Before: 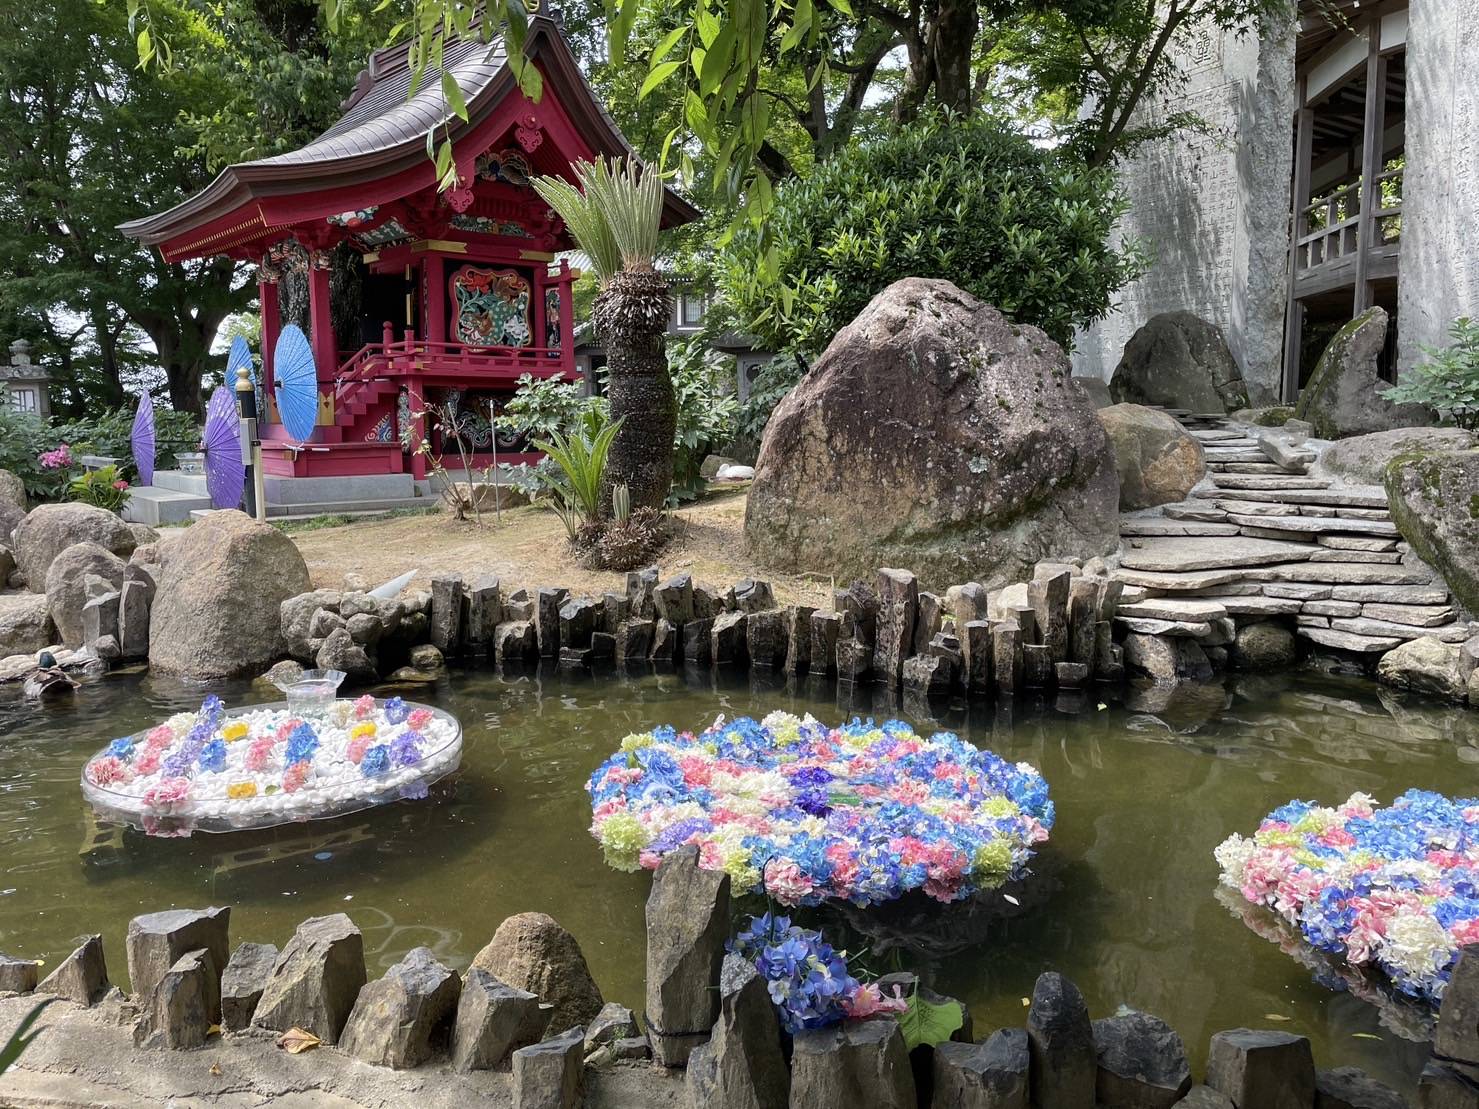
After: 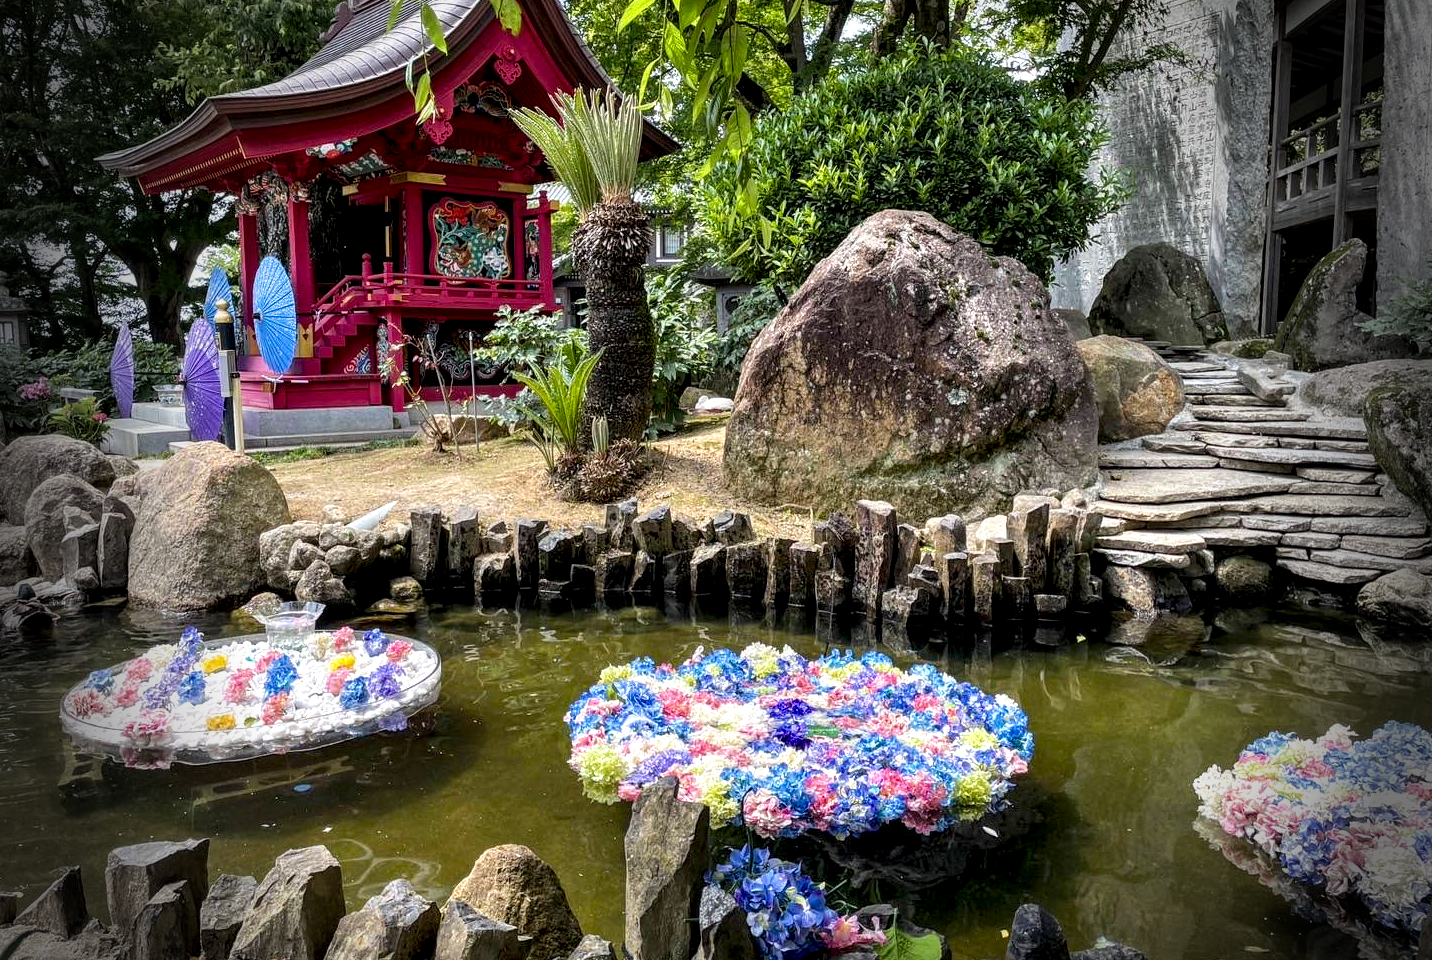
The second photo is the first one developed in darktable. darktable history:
velvia: strength 32.41%, mid-tones bias 0.204
vignetting: fall-off start 68.58%, fall-off radius 30.25%, brightness -0.822, width/height ratio 0.994, shape 0.838
local contrast: highlights 60%, shadows 64%, detail 160%
crop: left 1.474%, top 6.158%, right 1.641%, bottom 7.203%
